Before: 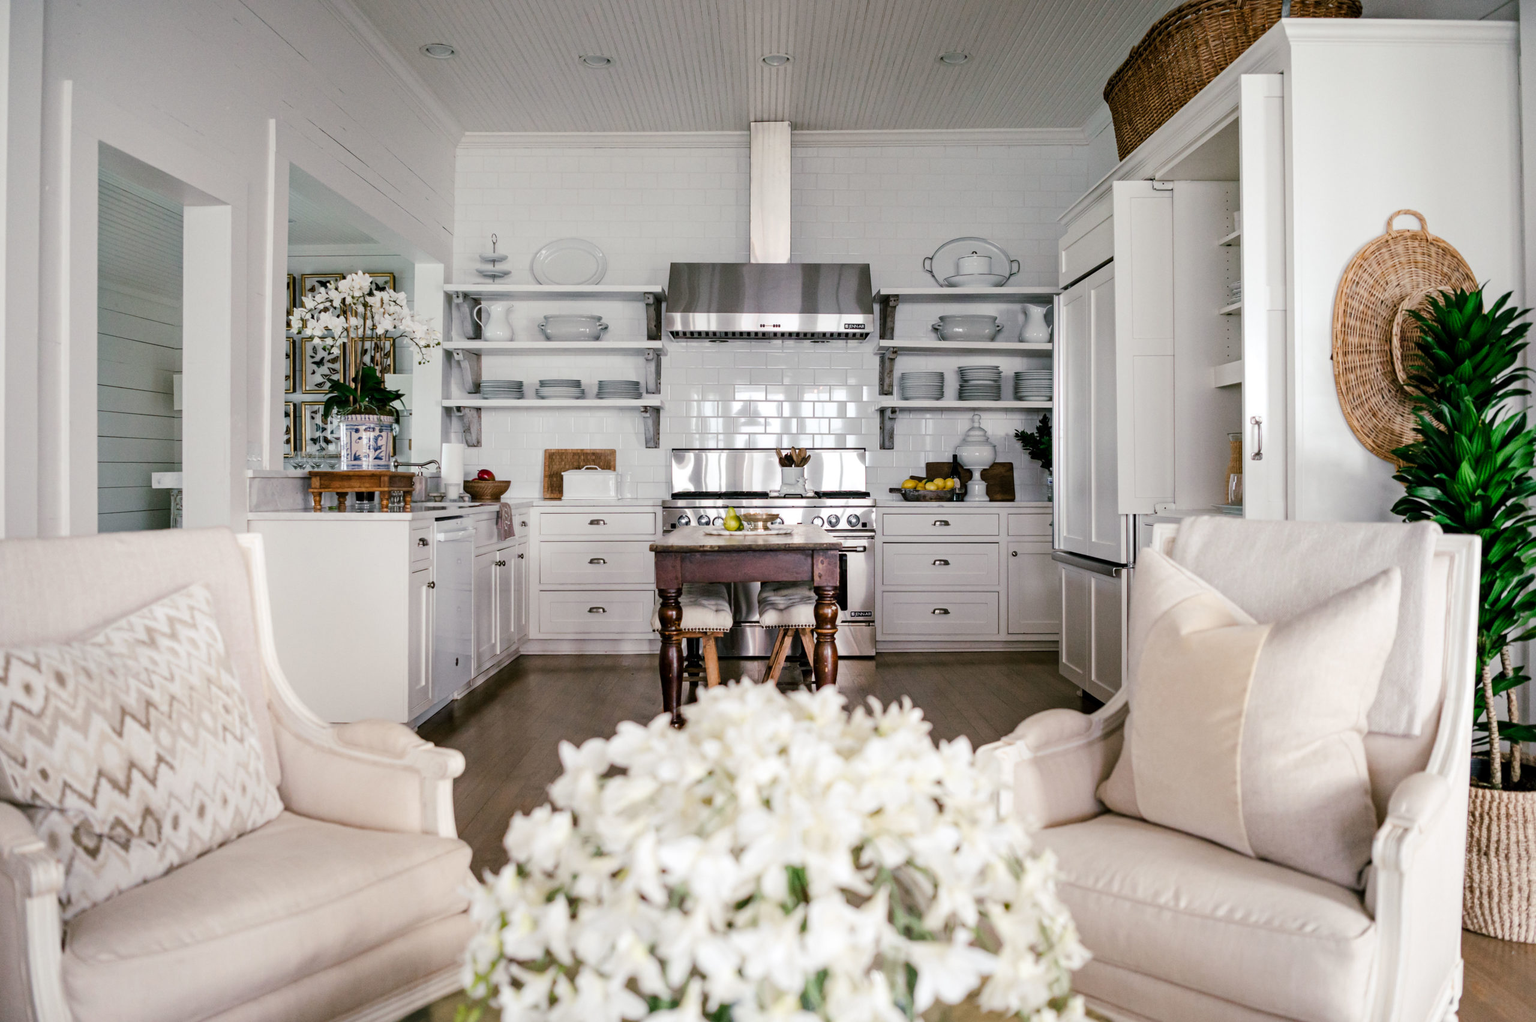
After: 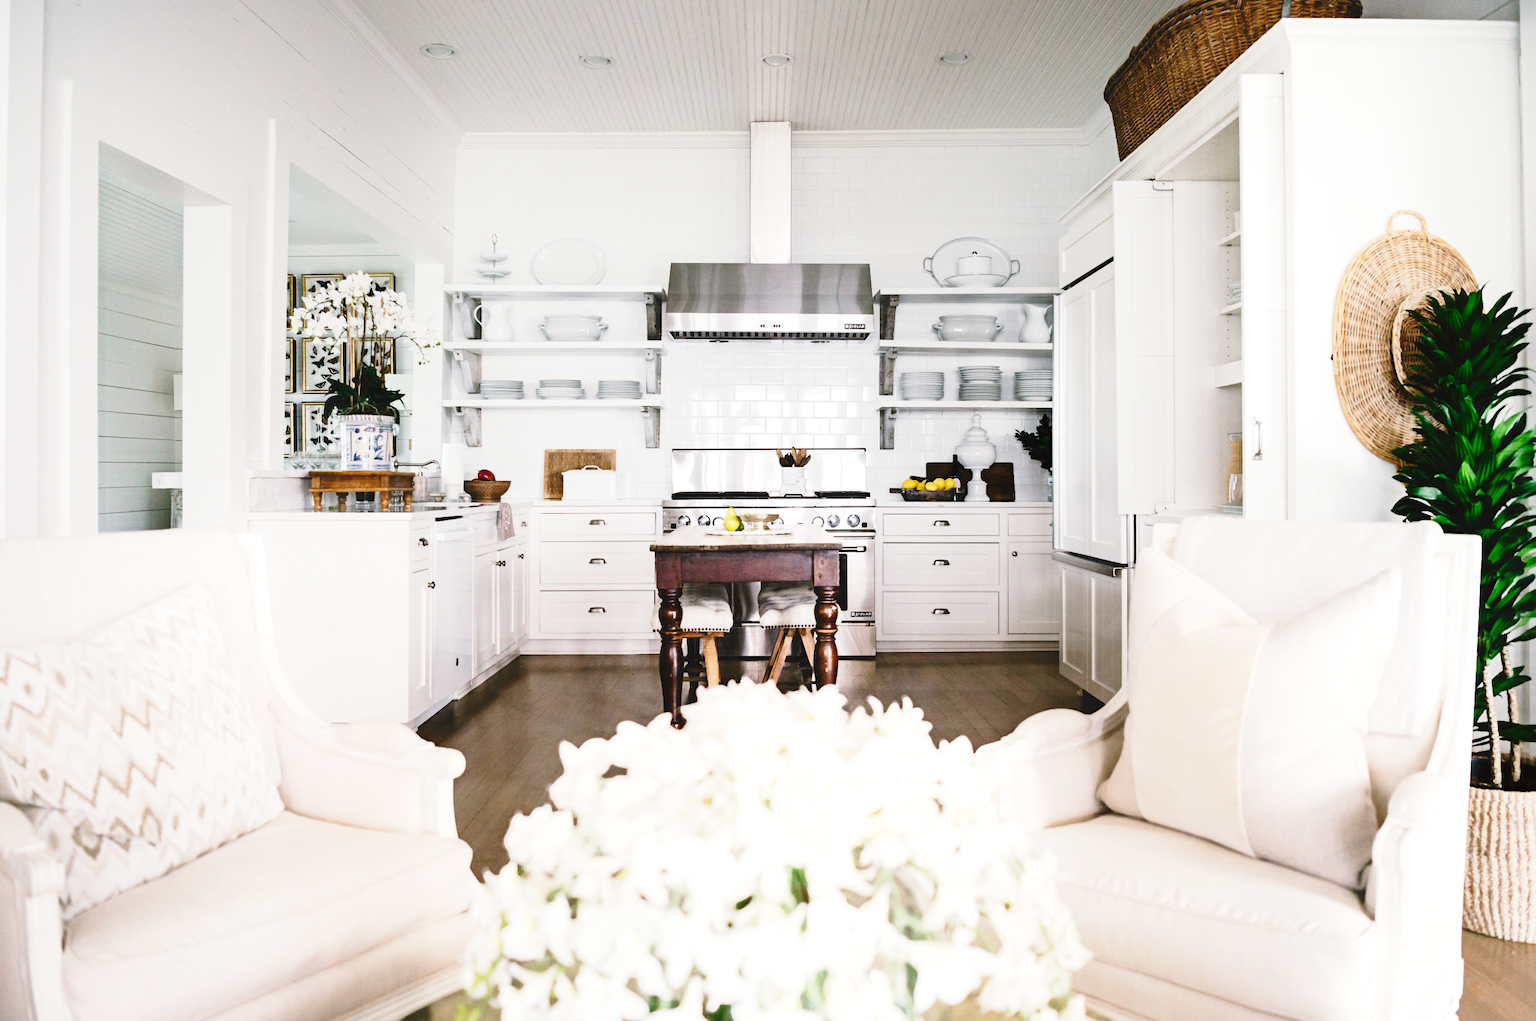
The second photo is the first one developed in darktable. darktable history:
contrast equalizer: octaves 7, y [[0.6 ×6], [0.55 ×6], [0 ×6], [0 ×6], [0 ×6]], mix -1
tone equalizer: -8 EV -0.417 EV, -7 EV -0.389 EV, -6 EV -0.333 EV, -5 EV -0.222 EV, -3 EV 0.222 EV, -2 EV 0.333 EV, -1 EV 0.389 EV, +0 EV 0.417 EV, edges refinement/feathering 500, mask exposure compensation -1.57 EV, preserve details no
base curve: curves: ch0 [(0, 0) (0.028, 0.03) (0.121, 0.232) (0.46, 0.748) (0.859, 0.968) (1, 1)], preserve colors none
